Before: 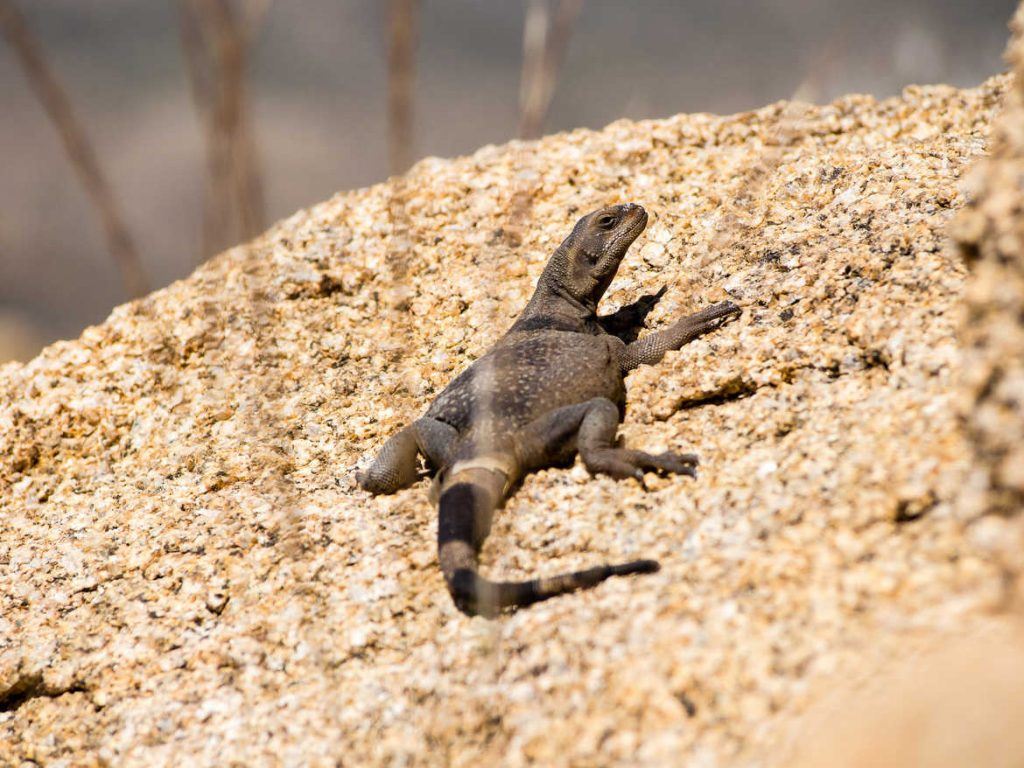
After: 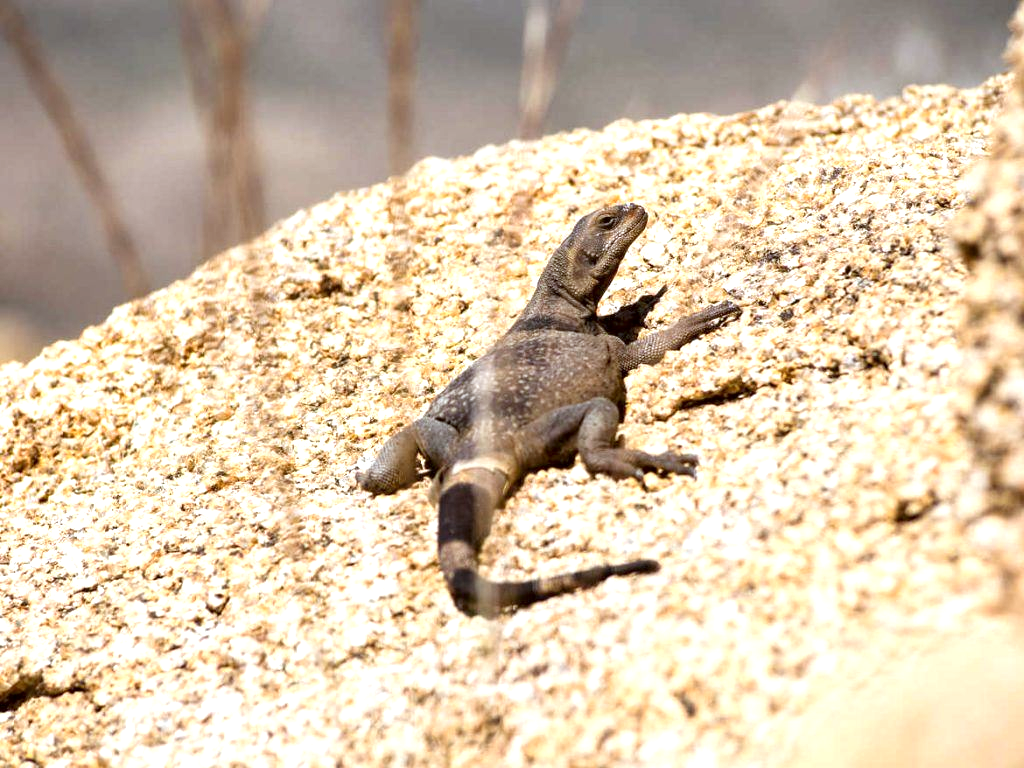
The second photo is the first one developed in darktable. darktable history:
local contrast: highlights 100%, shadows 100%, detail 120%, midtone range 0.2
color correction: highlights a* -3.28, highlights b* -6.24, shadows a* 3.1, shadows b* 5.19
exposure: exposure 0.6 EV, compensate highlight preservation false
